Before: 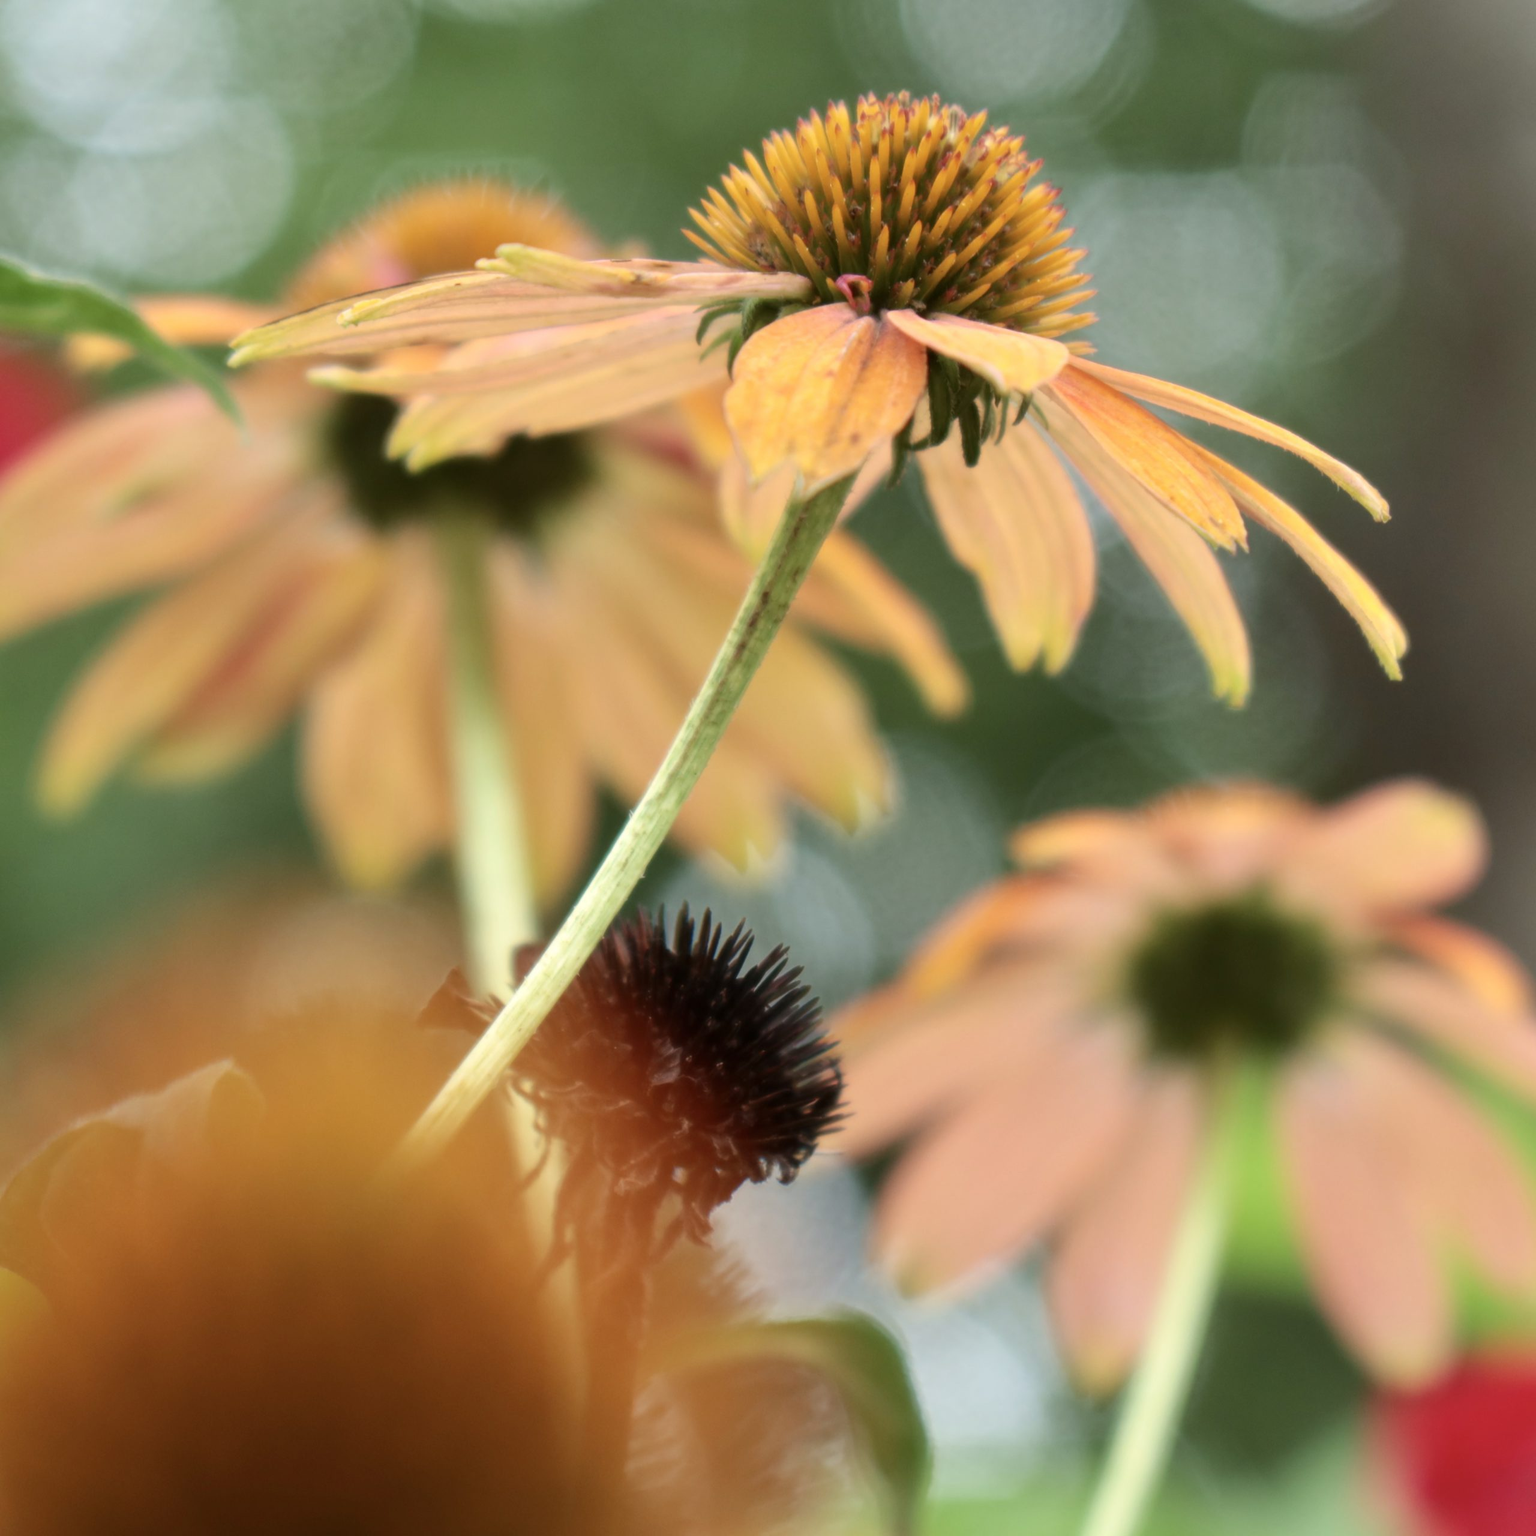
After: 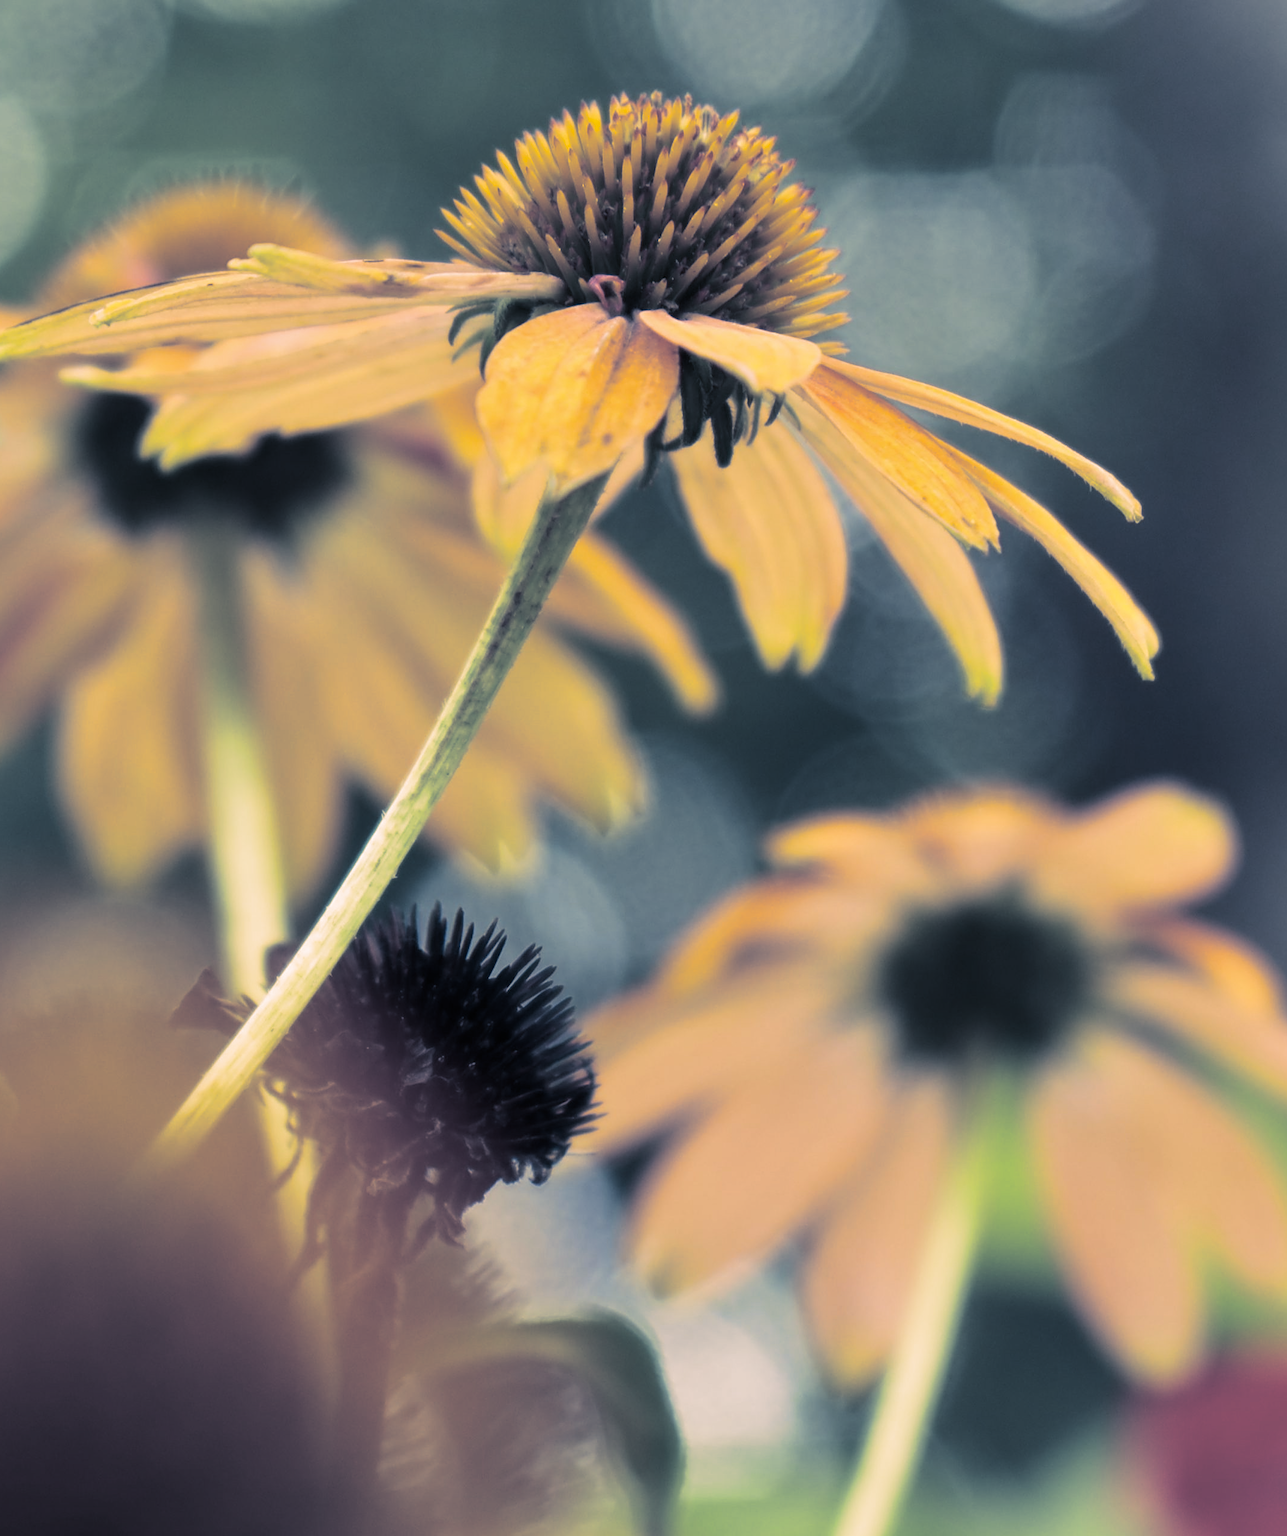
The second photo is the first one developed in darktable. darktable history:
crop: left 16.145%
sharpen: amount 0.575
split-toning: shadows › hue 226.8°, shadows › saturation 0.56, highlights › hue 28.8°, balance -40, compress 0%
color contrast: green-magenta contrast 0.85, blue-yellow contrast 1.25, unbound 0
